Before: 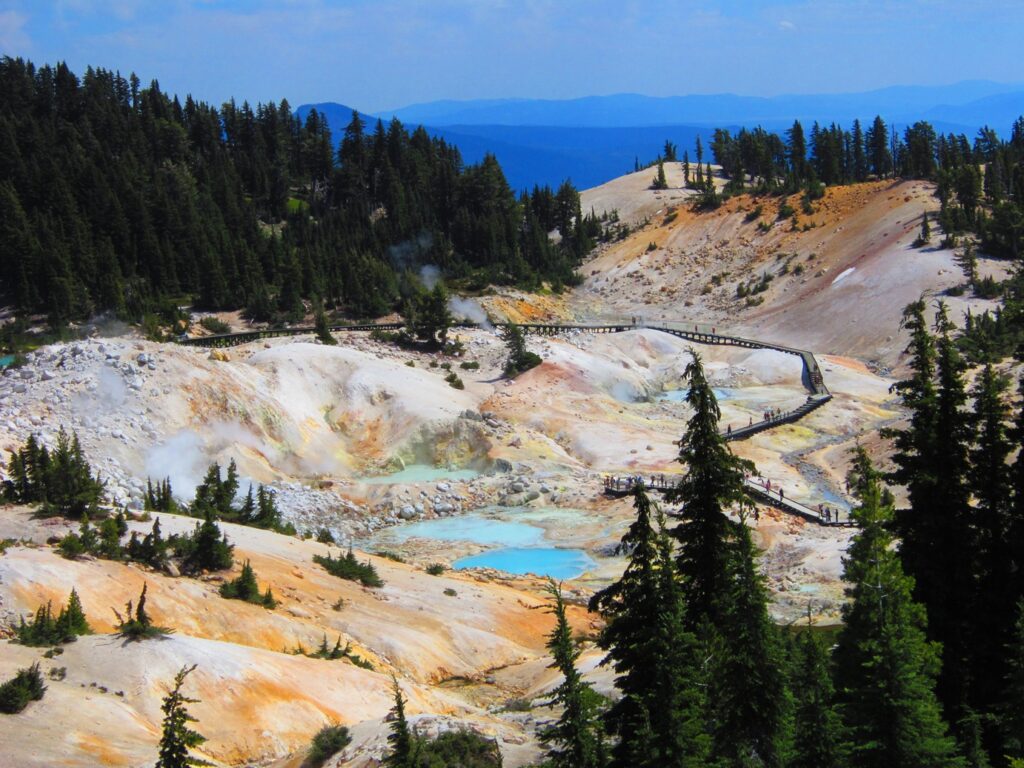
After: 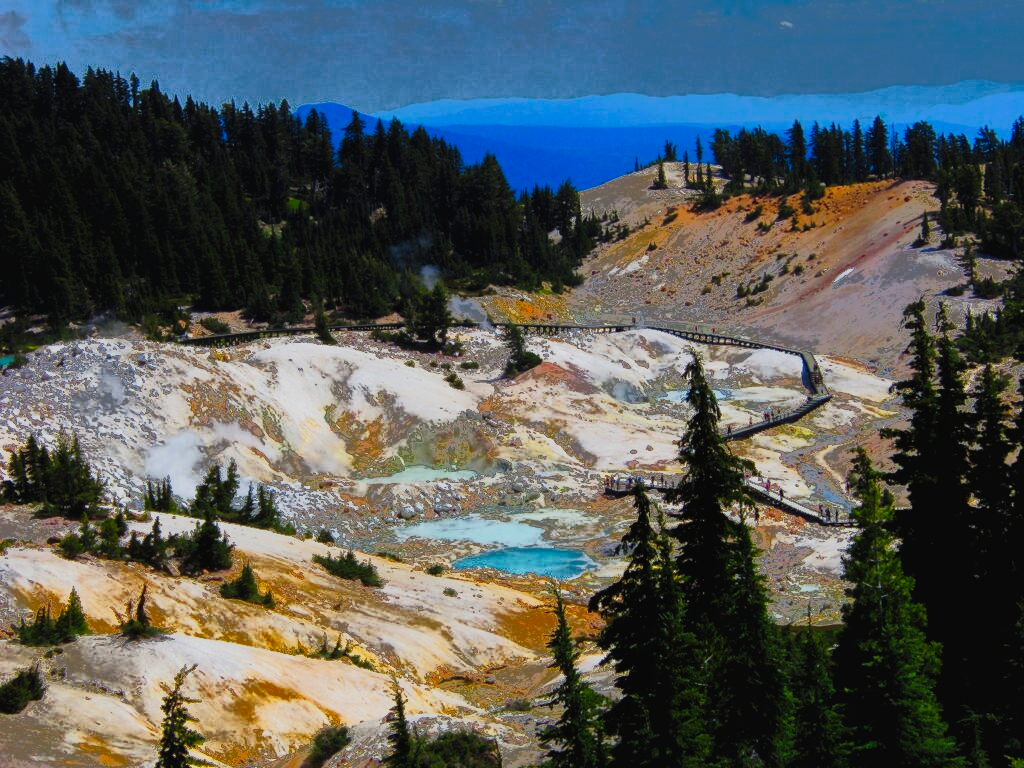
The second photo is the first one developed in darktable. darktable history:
tone curve: curves: ch0 [(0, 0) (0.003, 0.025) (0.011, 0.025) (0.025, 0.025) (0.044, 0.026) (0.069, 0.033) (0.1, 0.053) (0.136, 0.078) (0.177, 0.108) (0.224, 0.153) (0.277, 0.213) (0.335, 0.286) (0.399, 0.372) (0.468, 0.467) (0.543, 0.565) (0.623, 0.675) (0.709, 0.775) (0.801, 0.863) (0.898, 0.936) (1, 1)], preserve colors none
shadows and highlights: radius 121.13, shadows 21.4, white point adjustment -9.72, highlights -14.39, soften with gaussian
fill light: exposure -0.73 EV, center 0.69, width 2.2
